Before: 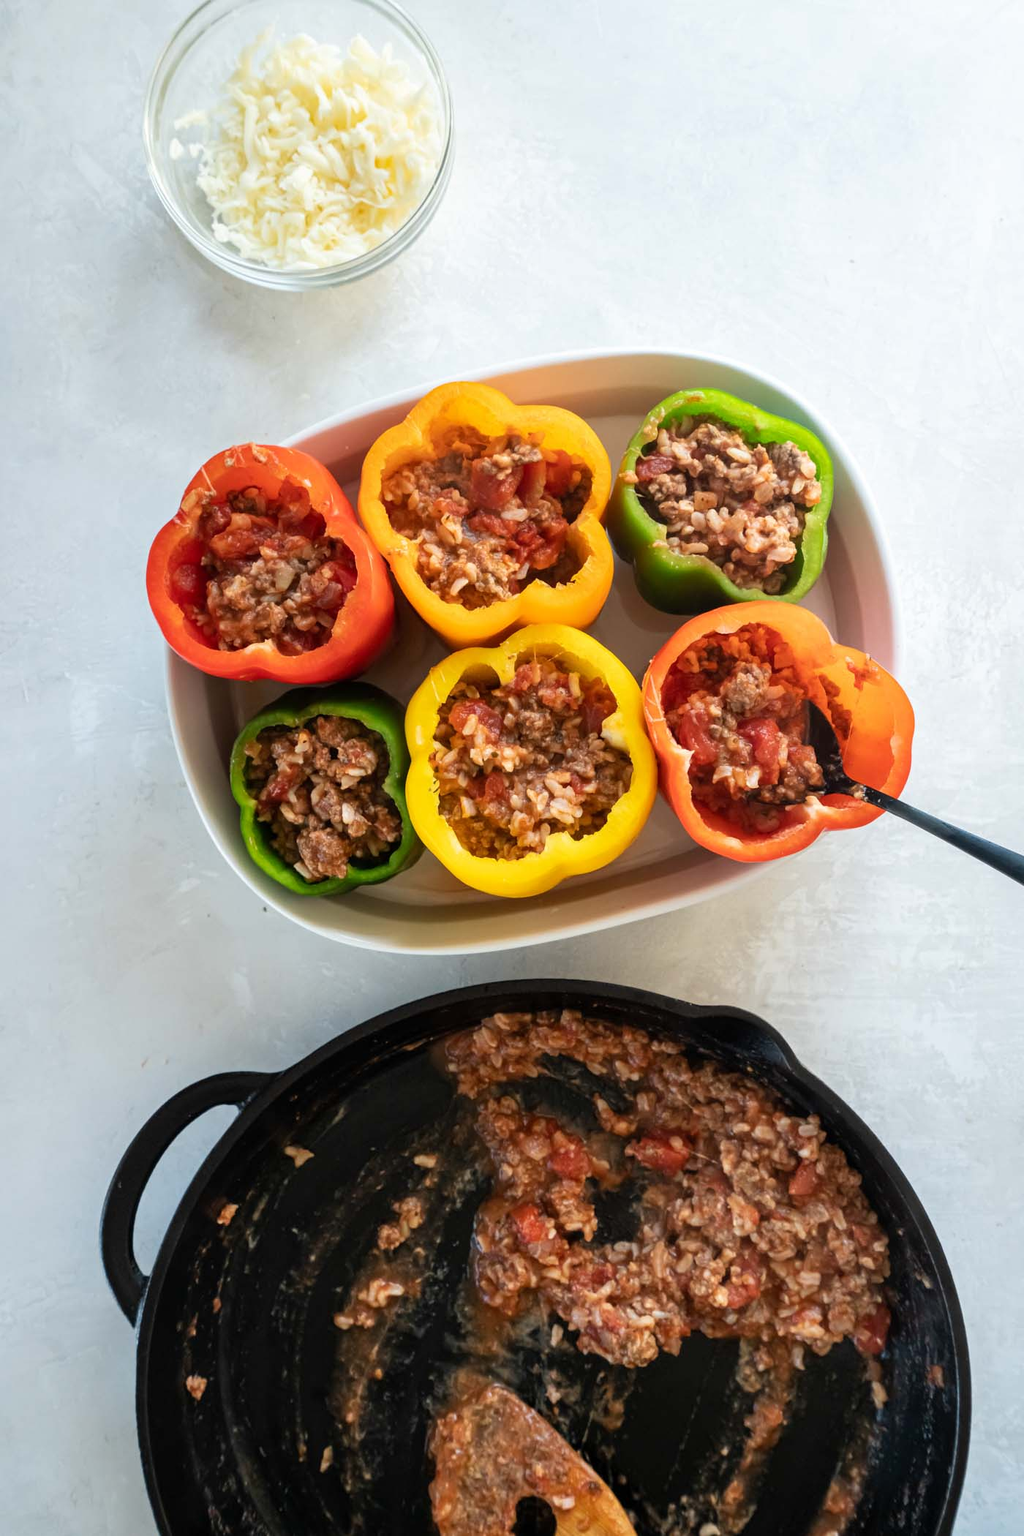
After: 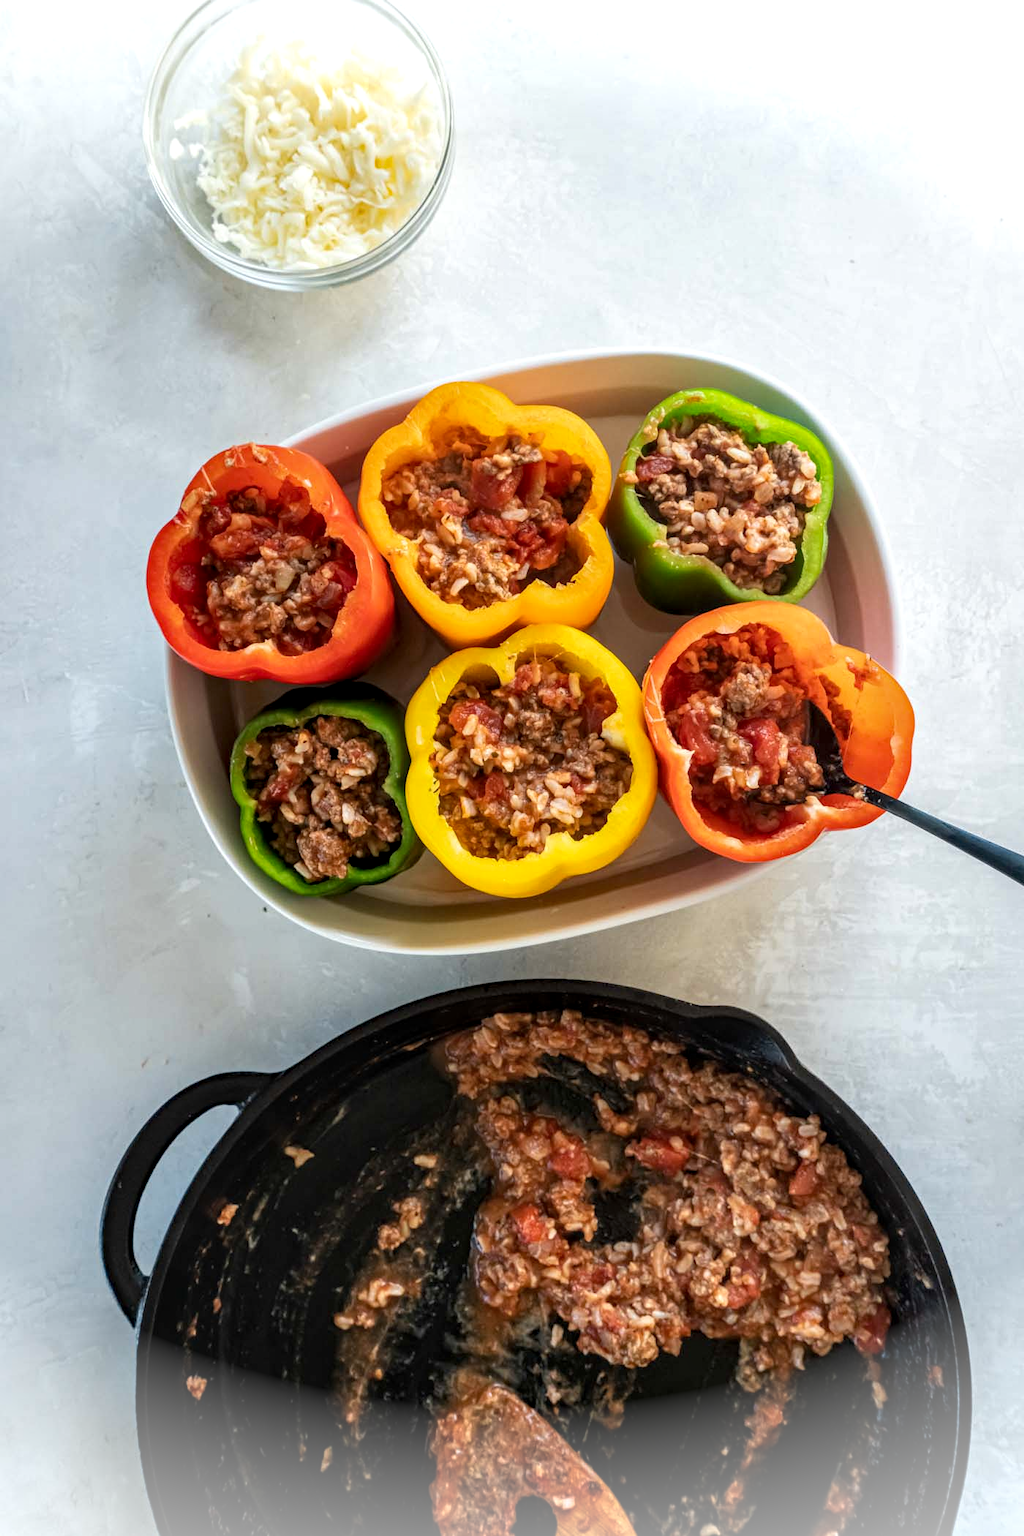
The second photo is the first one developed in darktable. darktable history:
haze removal: compatibility mode true, adaptive false
local contrast: detail 130%
vignetting: fall-off start 100.86%, fall-off radius 71.85%, brightness 0.986, saturation -0.489, width/height ratio 1.176, unbound false
